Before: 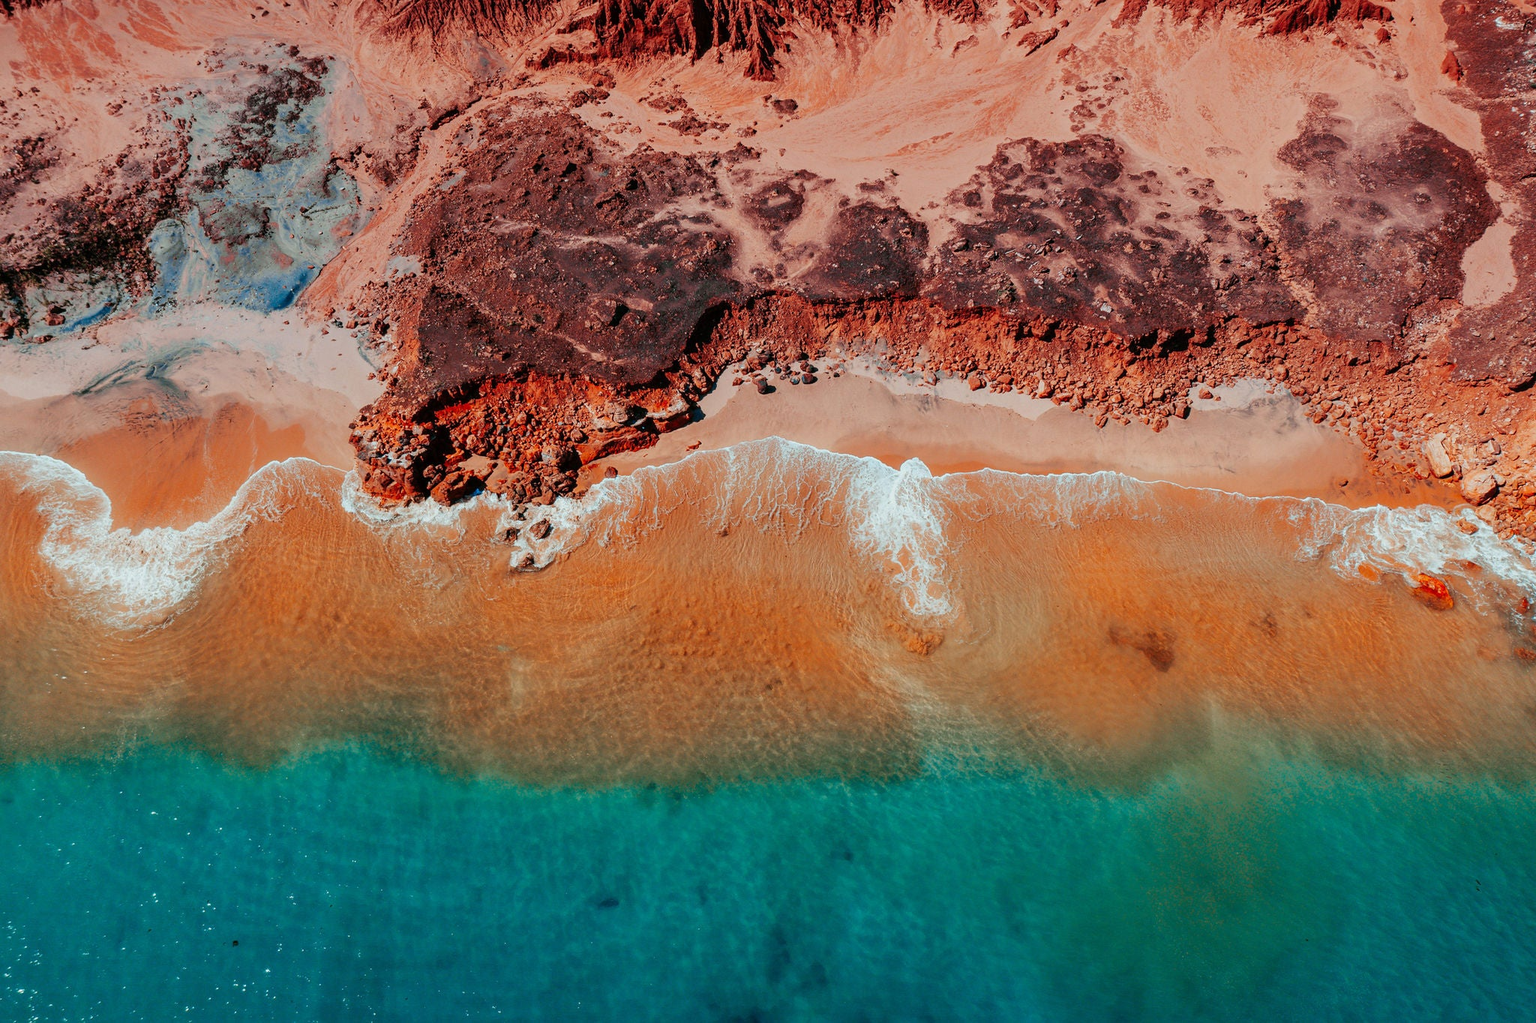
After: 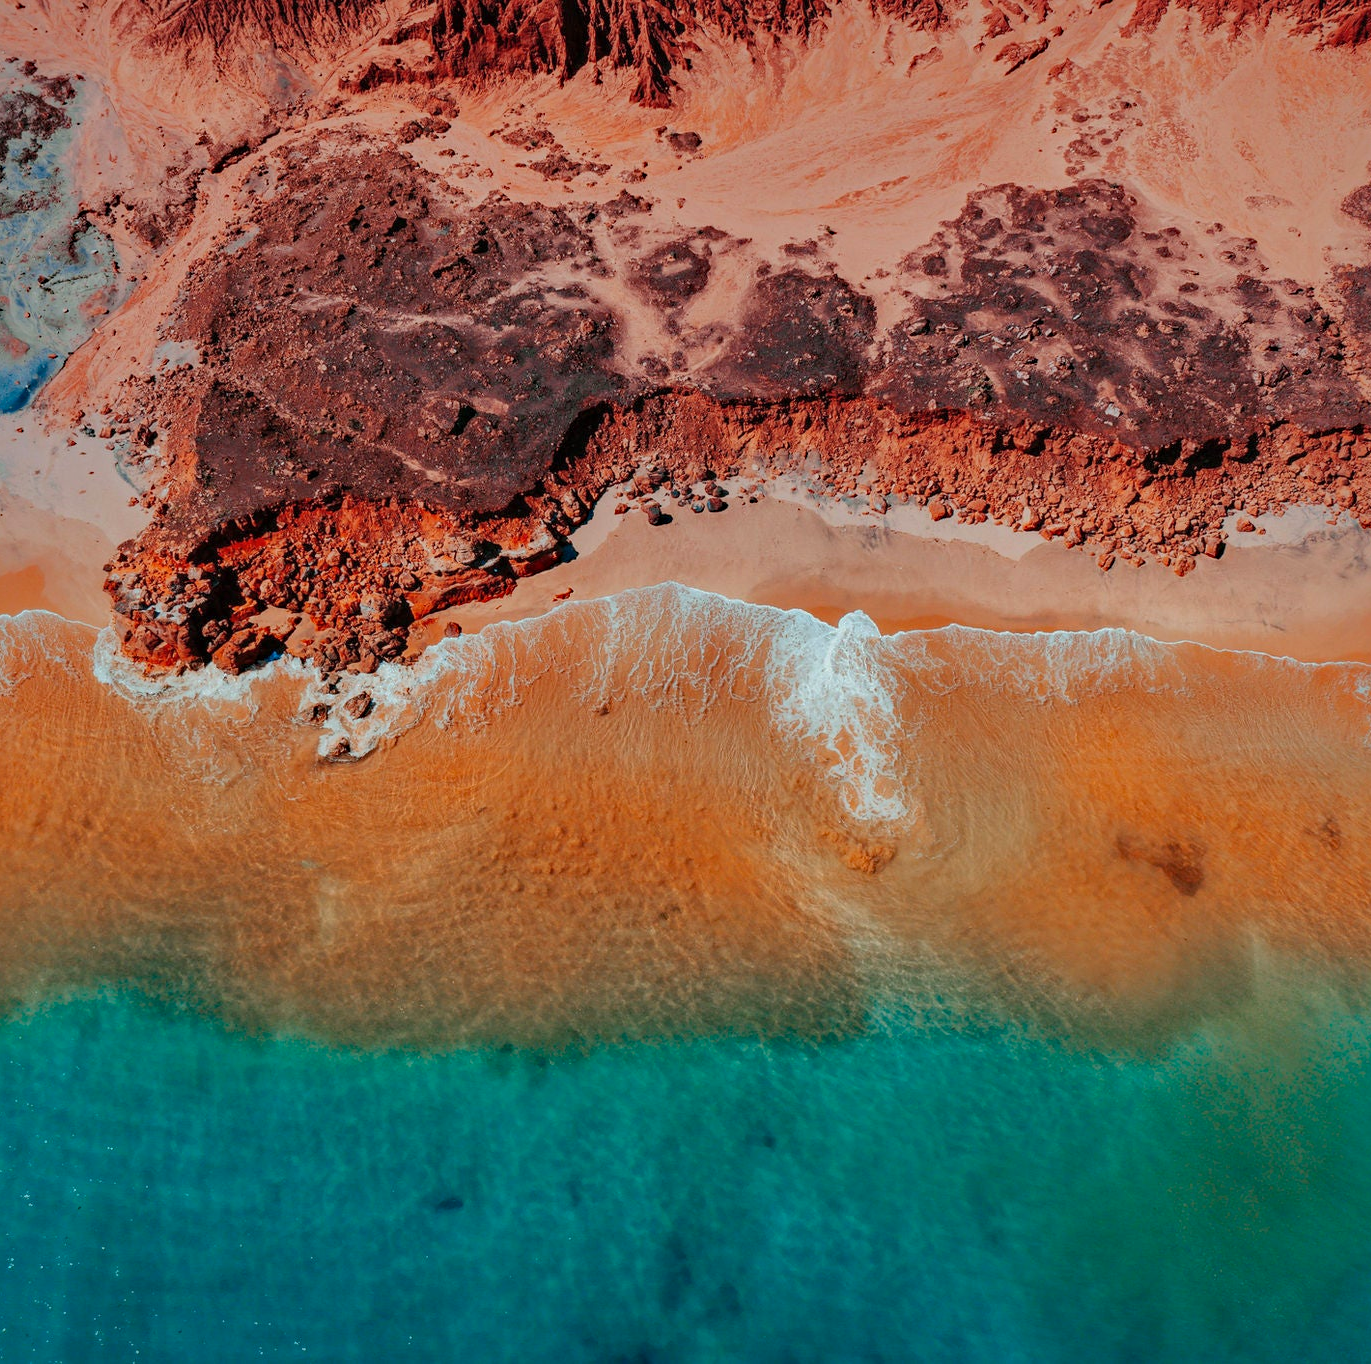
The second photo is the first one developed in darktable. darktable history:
crop and rotate: left 17.698%, right 15.35%
haze removal: compatibility mode true, adaptive false
shadows and highlights: shadows 38.74, highlights -74.29
